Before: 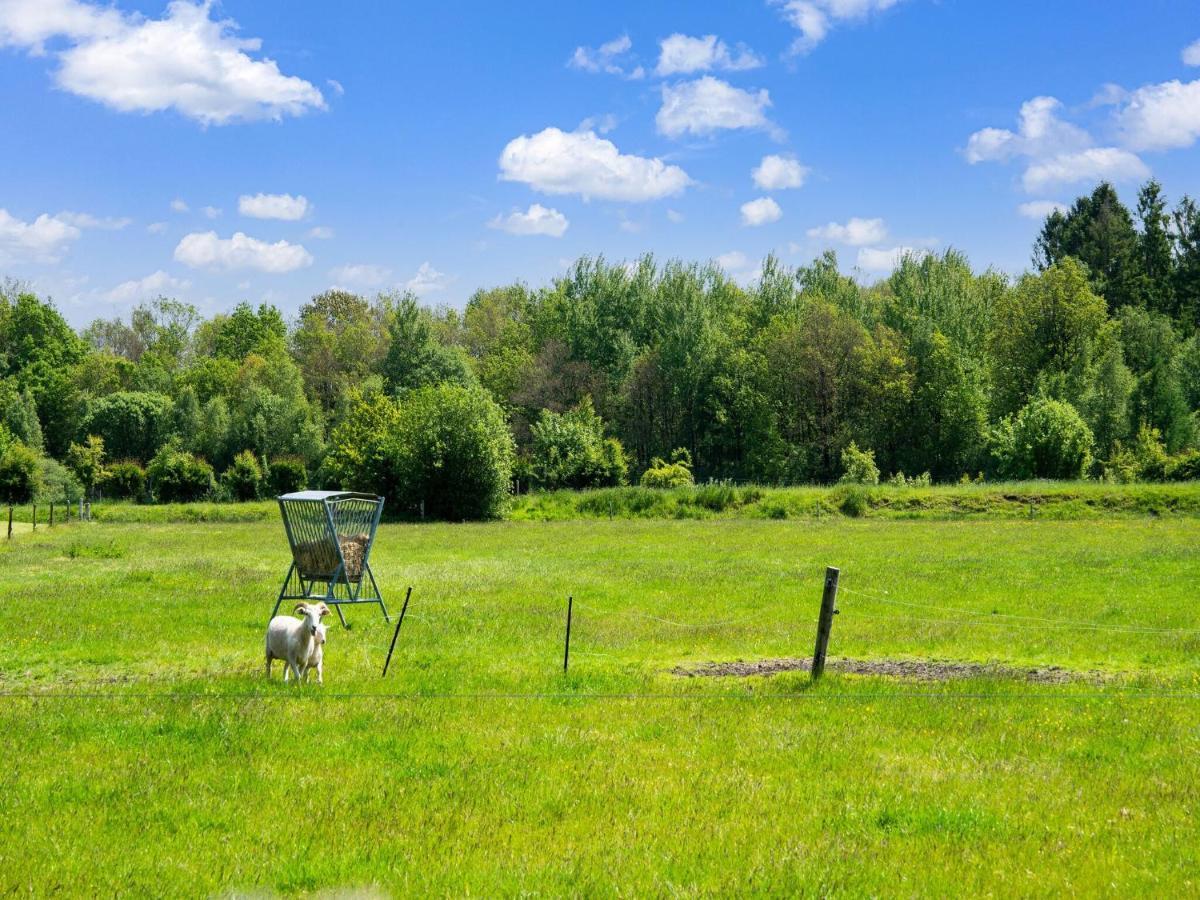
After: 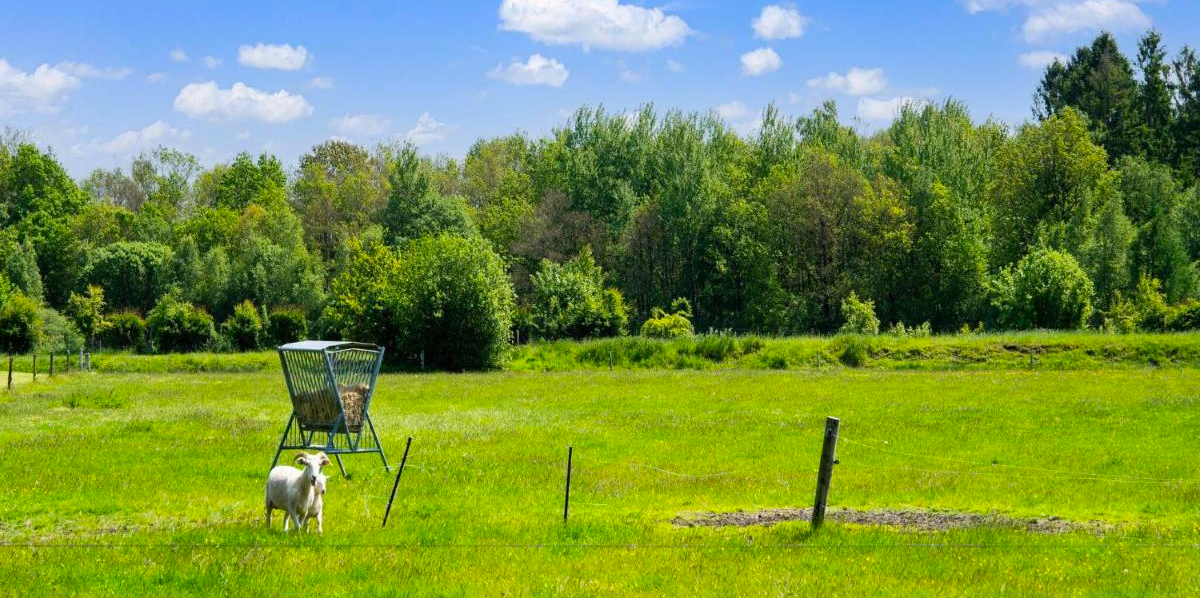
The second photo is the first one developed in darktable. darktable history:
color balance: output saturation 110%
crop: top 16.727%, bottom 16.727%
